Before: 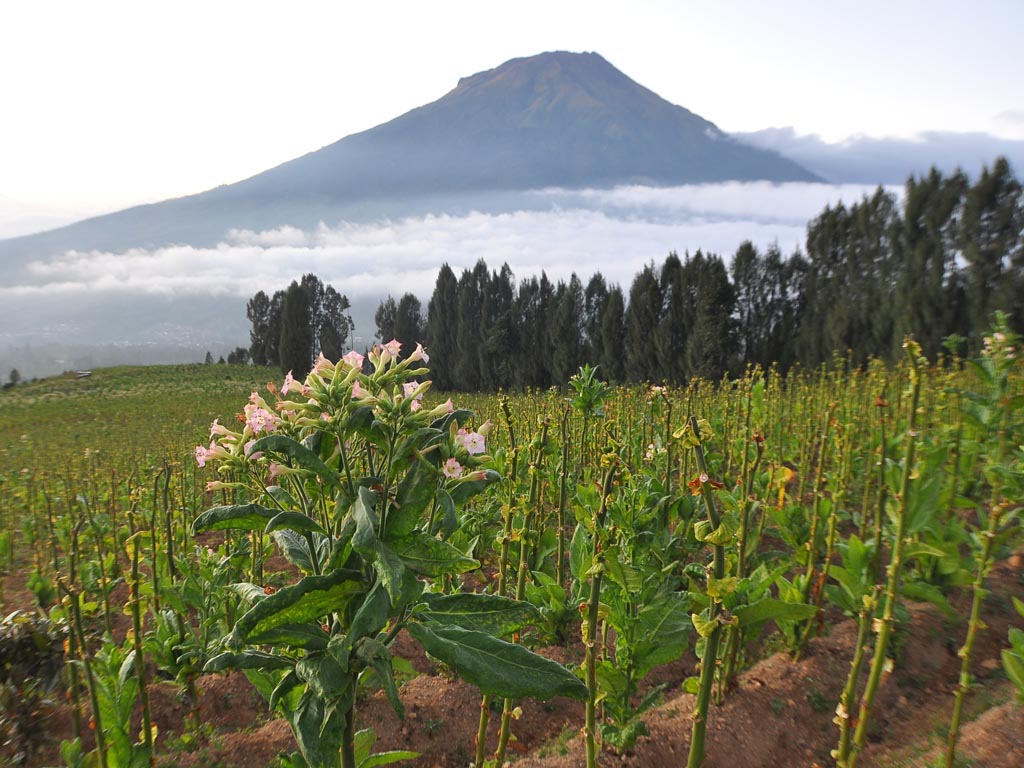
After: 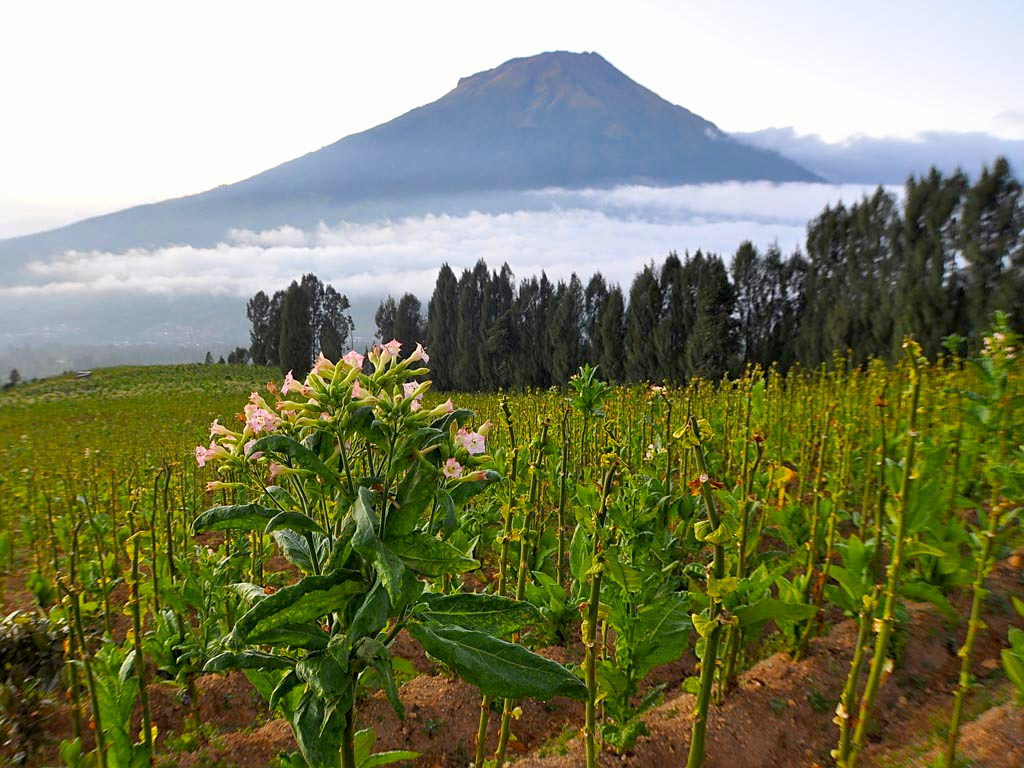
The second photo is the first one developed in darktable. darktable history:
color balance rgb: global offset › luminance -0.886%, perceptual saturation grading › global saturation 25.653%, global vibrance 14.986%
sharpen: amount 0.202
